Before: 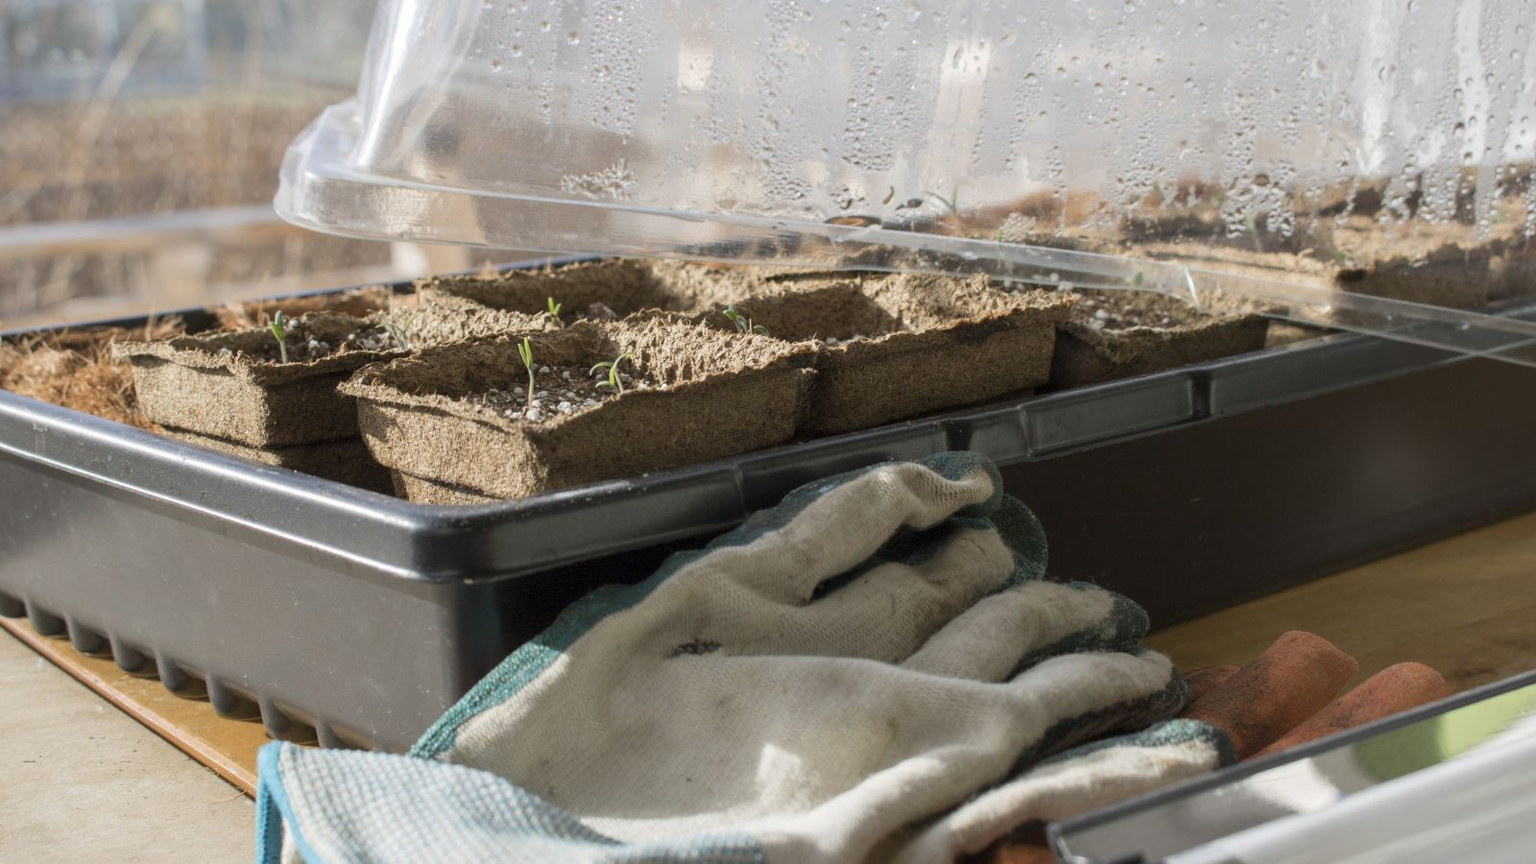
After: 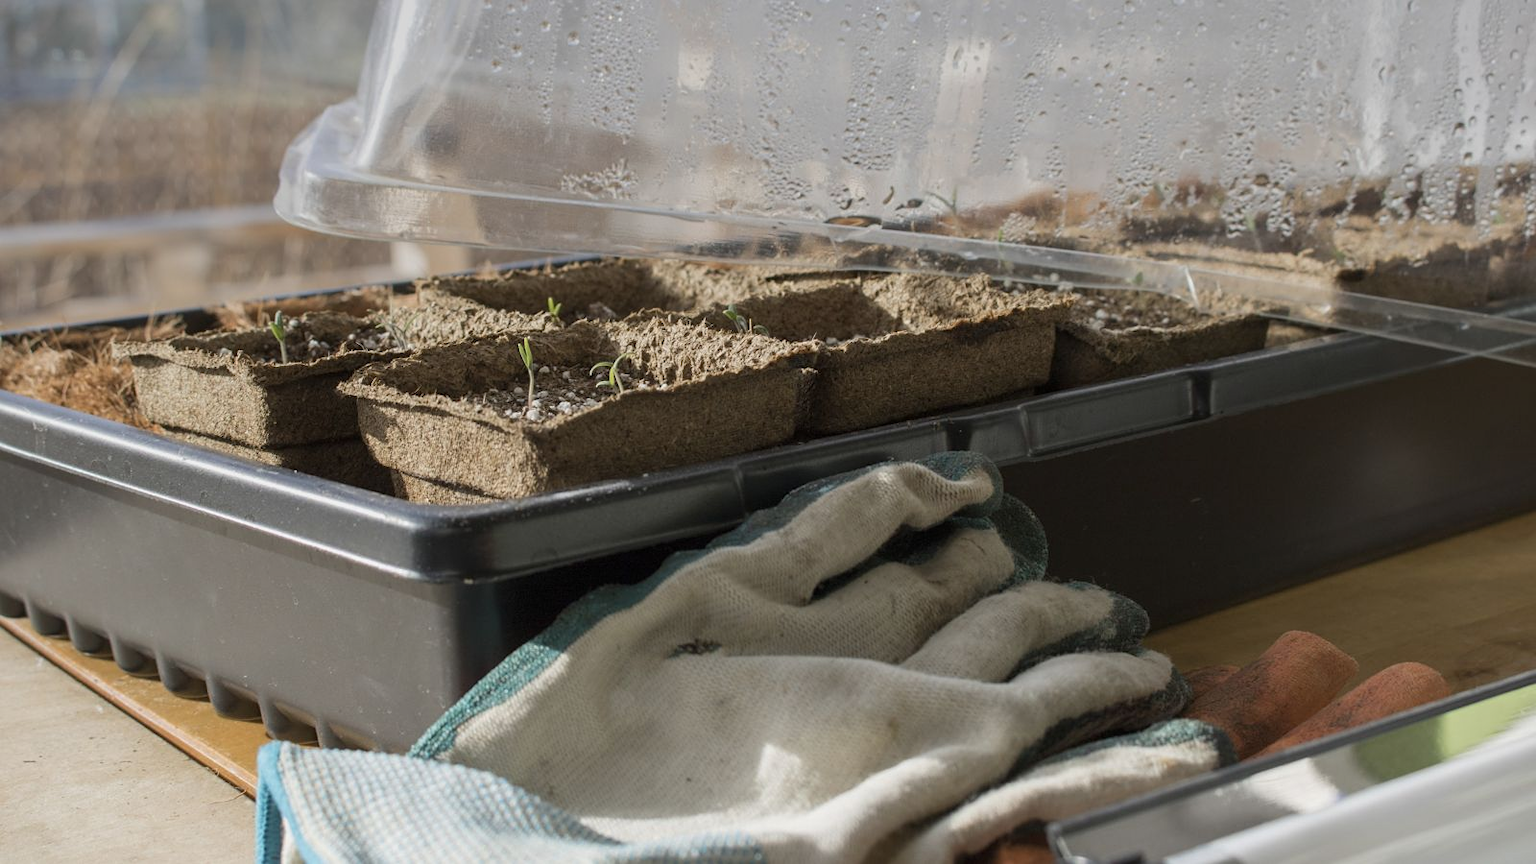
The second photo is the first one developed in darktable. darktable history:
sharpen: amount 0.2
graduated density: on, module defaults
